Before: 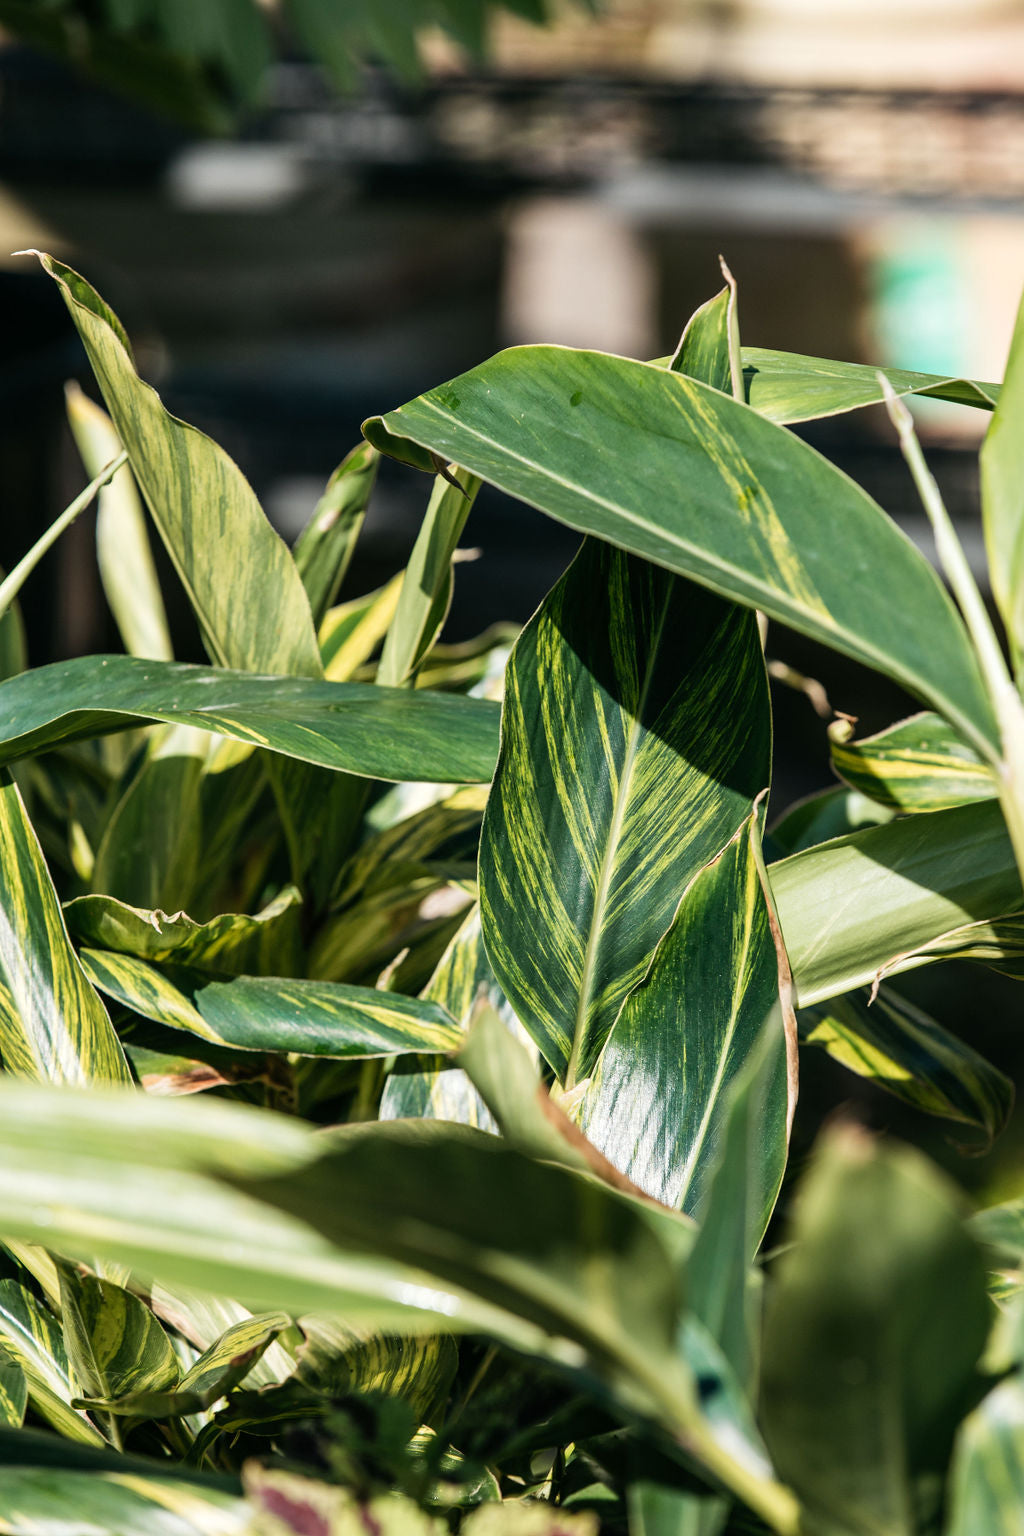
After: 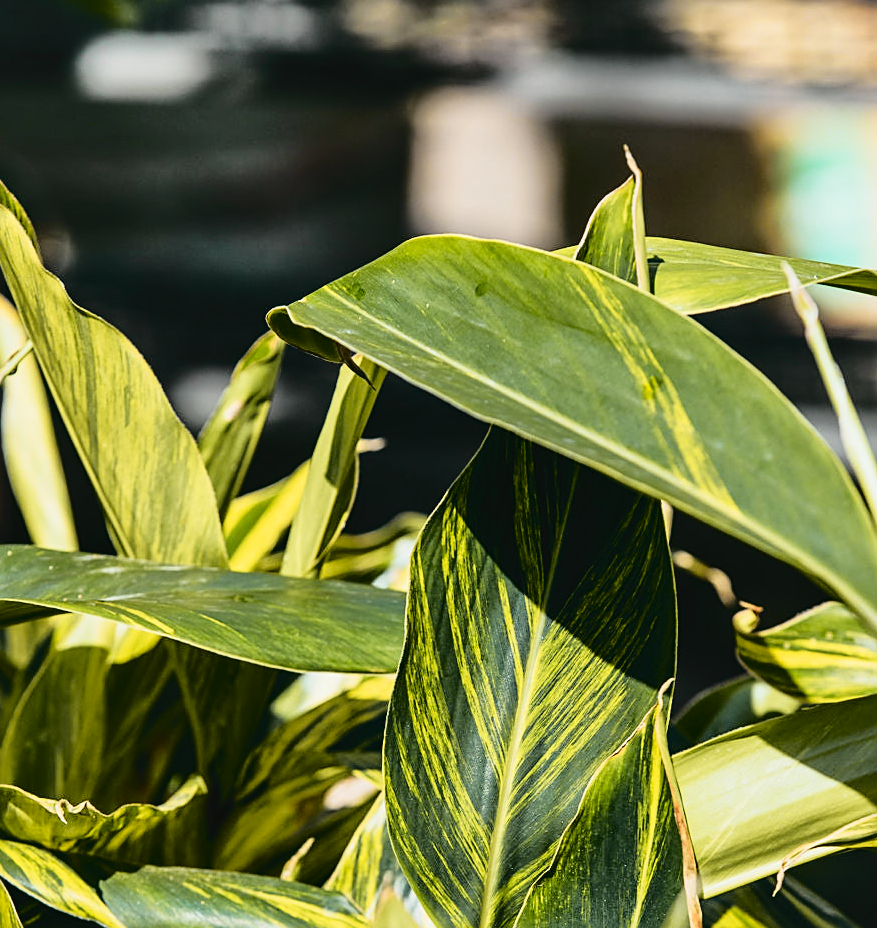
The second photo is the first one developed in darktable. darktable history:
crop and rotate: left 9.345%, top 7.22%, right 4.982%, bottom 32.331%
sharpen: on, module defaults
shadows and highlights: low approximation 0.01, soften with gaussian
tone curve: curves: ch0 [(0, 0.029) (0.168, 0.142) (0.359, 0.44) (0.469, 0.544) (0.634, 0.722) (0.858, 0.903) (1, 0.968)]; ch1 [(0, 0) (0.437, 0.453) (0.472, 0.47) (0.502, 0.502) (0.54, 0.534) (0.57, 0.592) (0.618, 0.66) (0.699, 0.749) (0.859, 0.919) (1, 1)]; ch2 [(0, 0) (0.33, 0.301) (0.421, 0.443) (0.476, 0.498) (0.505, 0.503) (0.547, 0.557) (0.586, 0.634) (0.608, 0.676) (1, 1)], color space Lab, independent channels, preserve colors none
